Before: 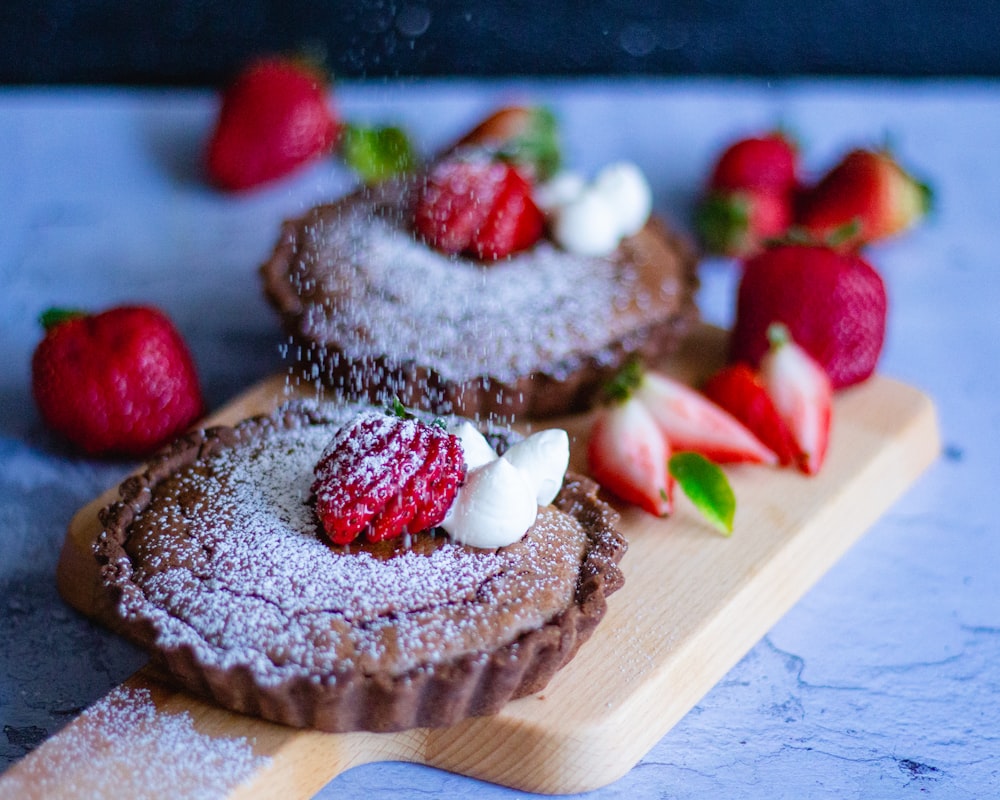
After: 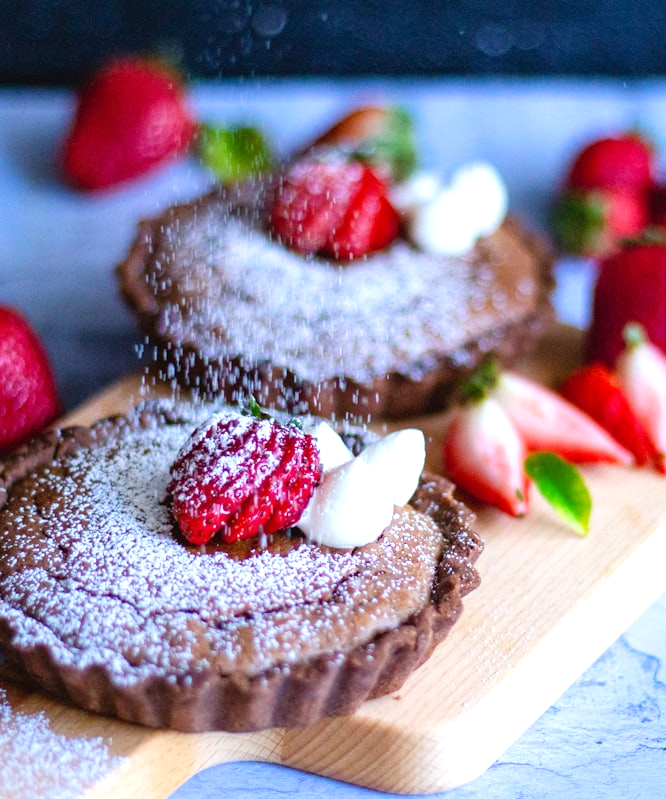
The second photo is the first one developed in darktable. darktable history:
crop and rotate: left 14.404%, right 18.943%
color zones: curves: ch2 [(0, 0.5) (0.143, 0.5) (0.286, 0.489) (0.415, 0.421) (0.571, 0.5) (0.714, 0.5) (0.857, 0.5) (1, 0.5)], mix -91.86%
exposure: exposure 0.584 EV, compensate highlight preservation false
